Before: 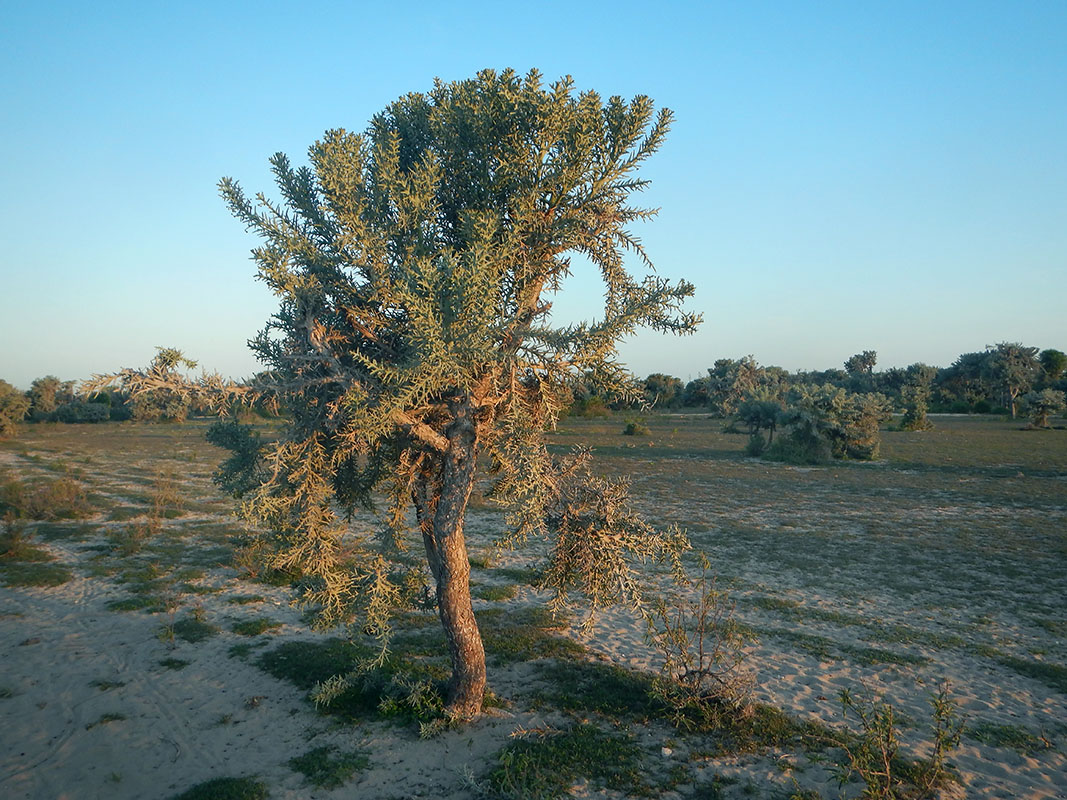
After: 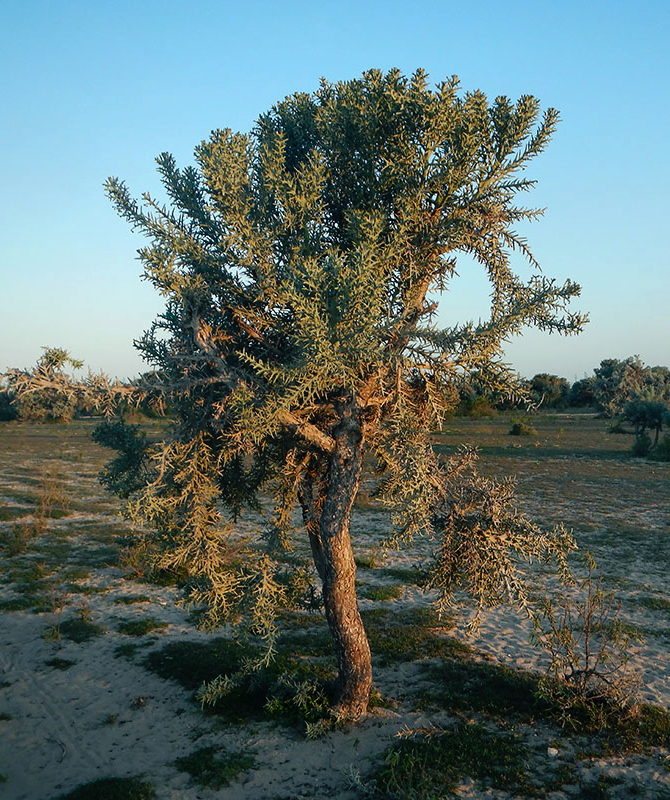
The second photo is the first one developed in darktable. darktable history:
contrast brightness saturation: saturation -0.092
exposure: compensate exposure bias true, compensate highlight preservation false
tone curve: curves: ch0 [(0, 0) (0.003, 0.001) (0.011, 0.004) (0.025, 0.011) (0.044, 0.021) (0.069, 0.028) (0.1, 0.036) (0.136, 0.051) (0.177, 0.085) (0.224, 0.127) (0.277, 0.193) (0.335, 0.266) (0.399, 0.338) (0.468, 0.419) (0.543, 0.504) (0.623, 0.593) (0.709, 0.689) (0.801, 0.784) (0.898, 0.888) (1, 1)], preserve colors none
crop: left 10.703%, right 26.423%
